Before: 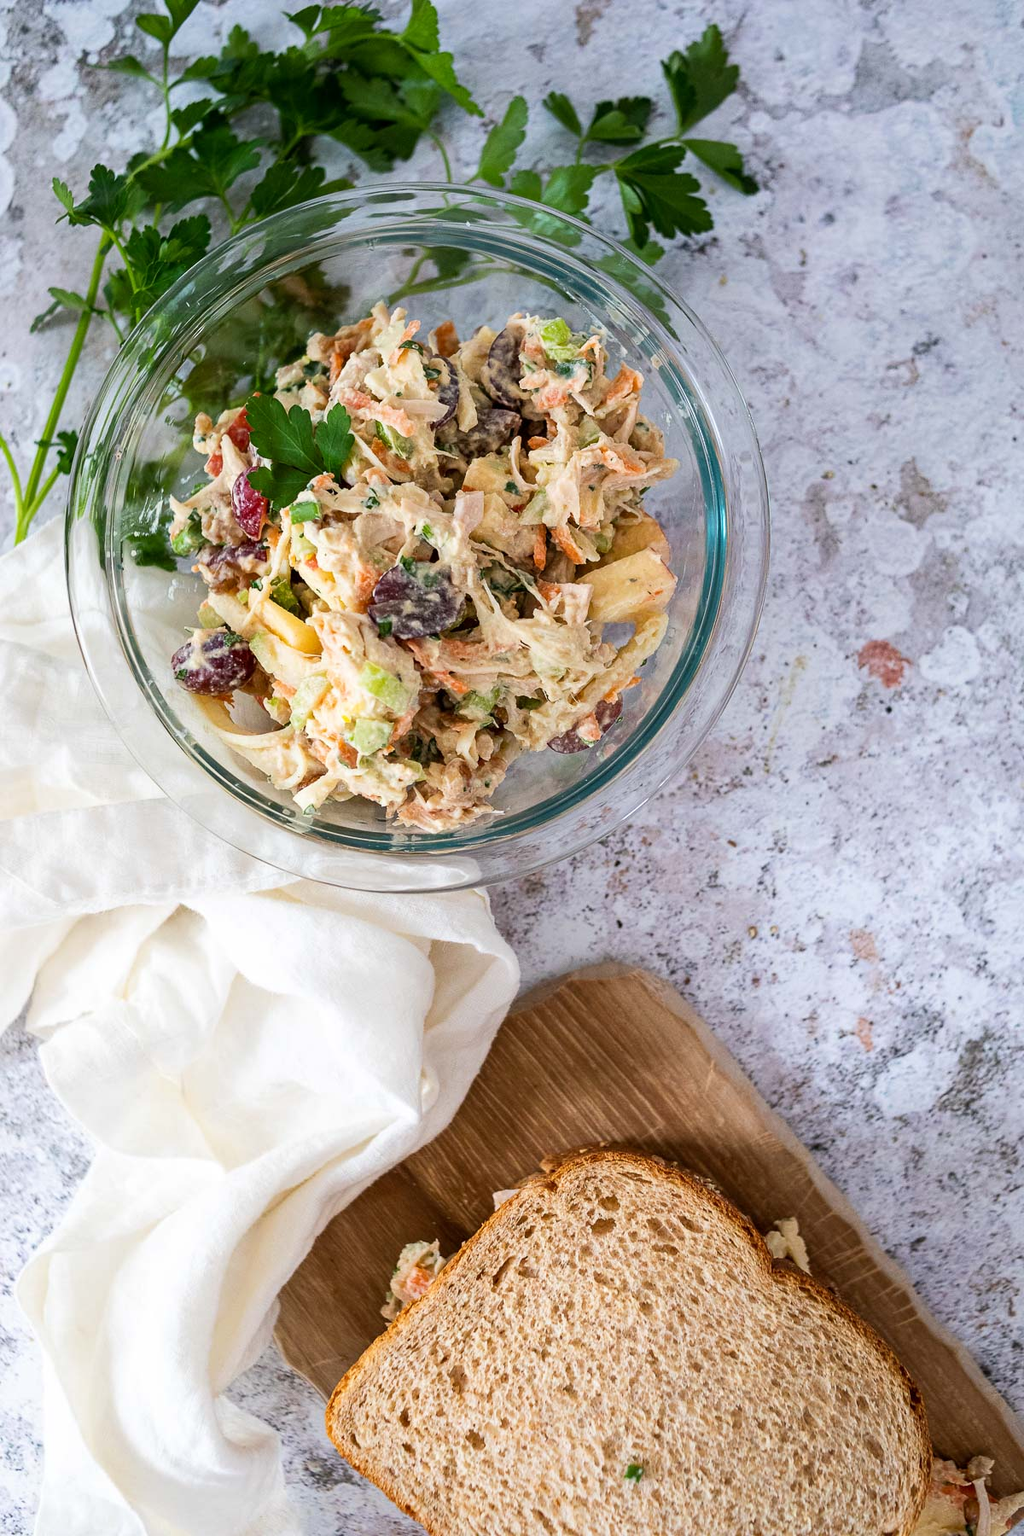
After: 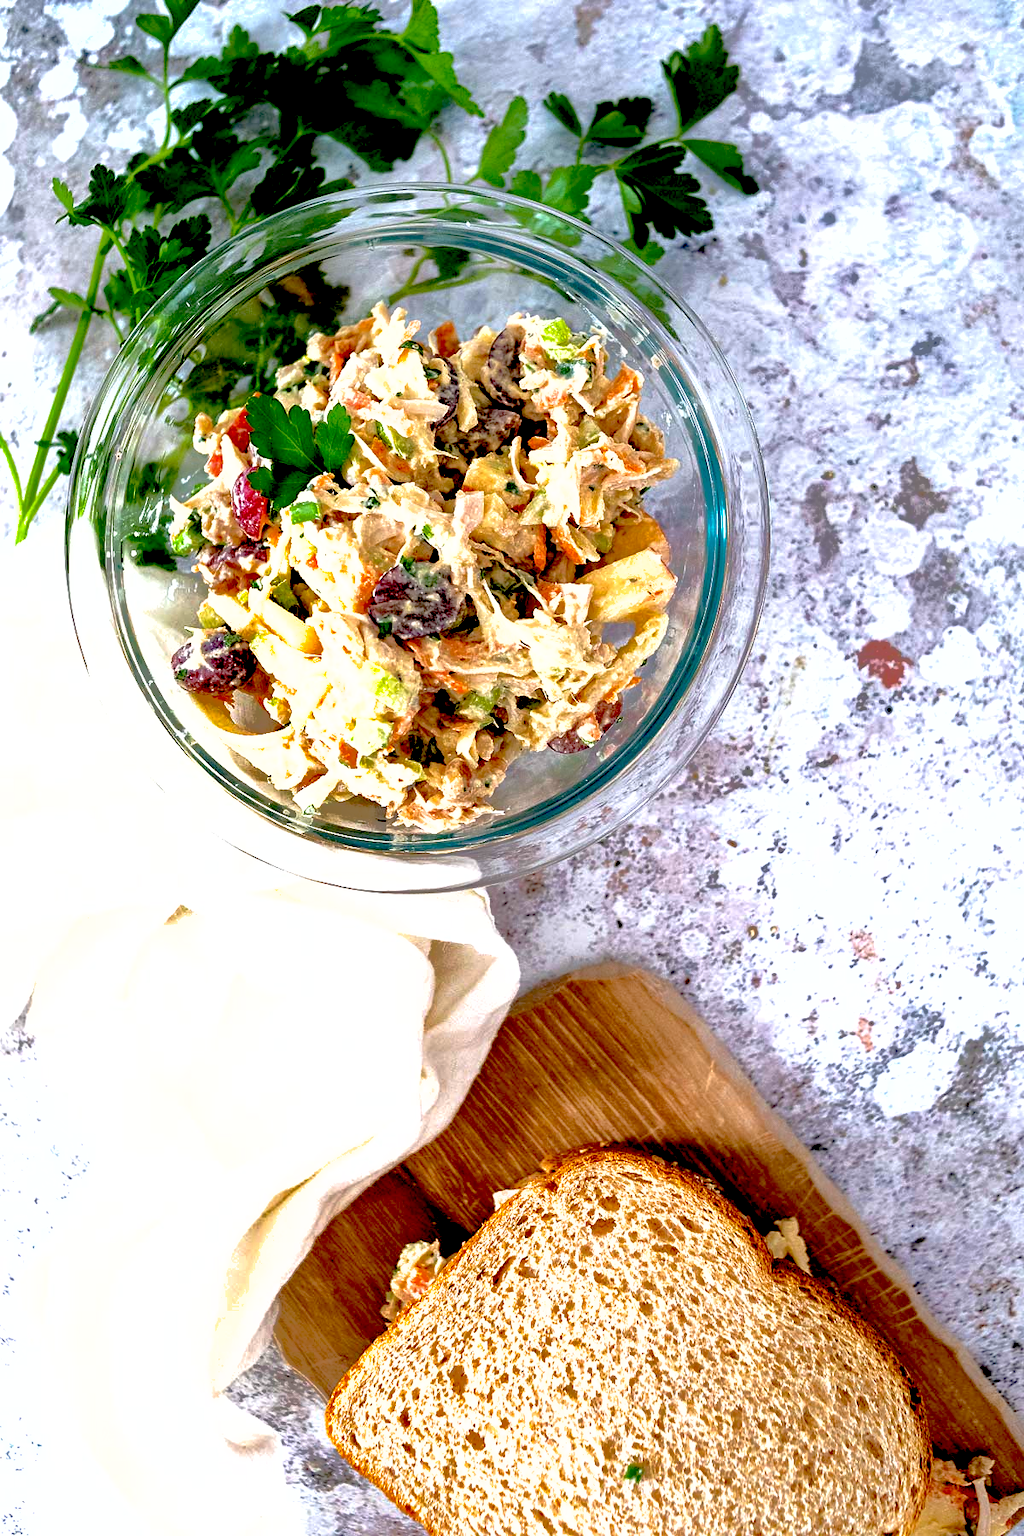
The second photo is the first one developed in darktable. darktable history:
shadows and highlights: shadows 40, highlights -60
exposure: black level correction 0.035, exposure 0.9 EV, compensate highlight preservation false
